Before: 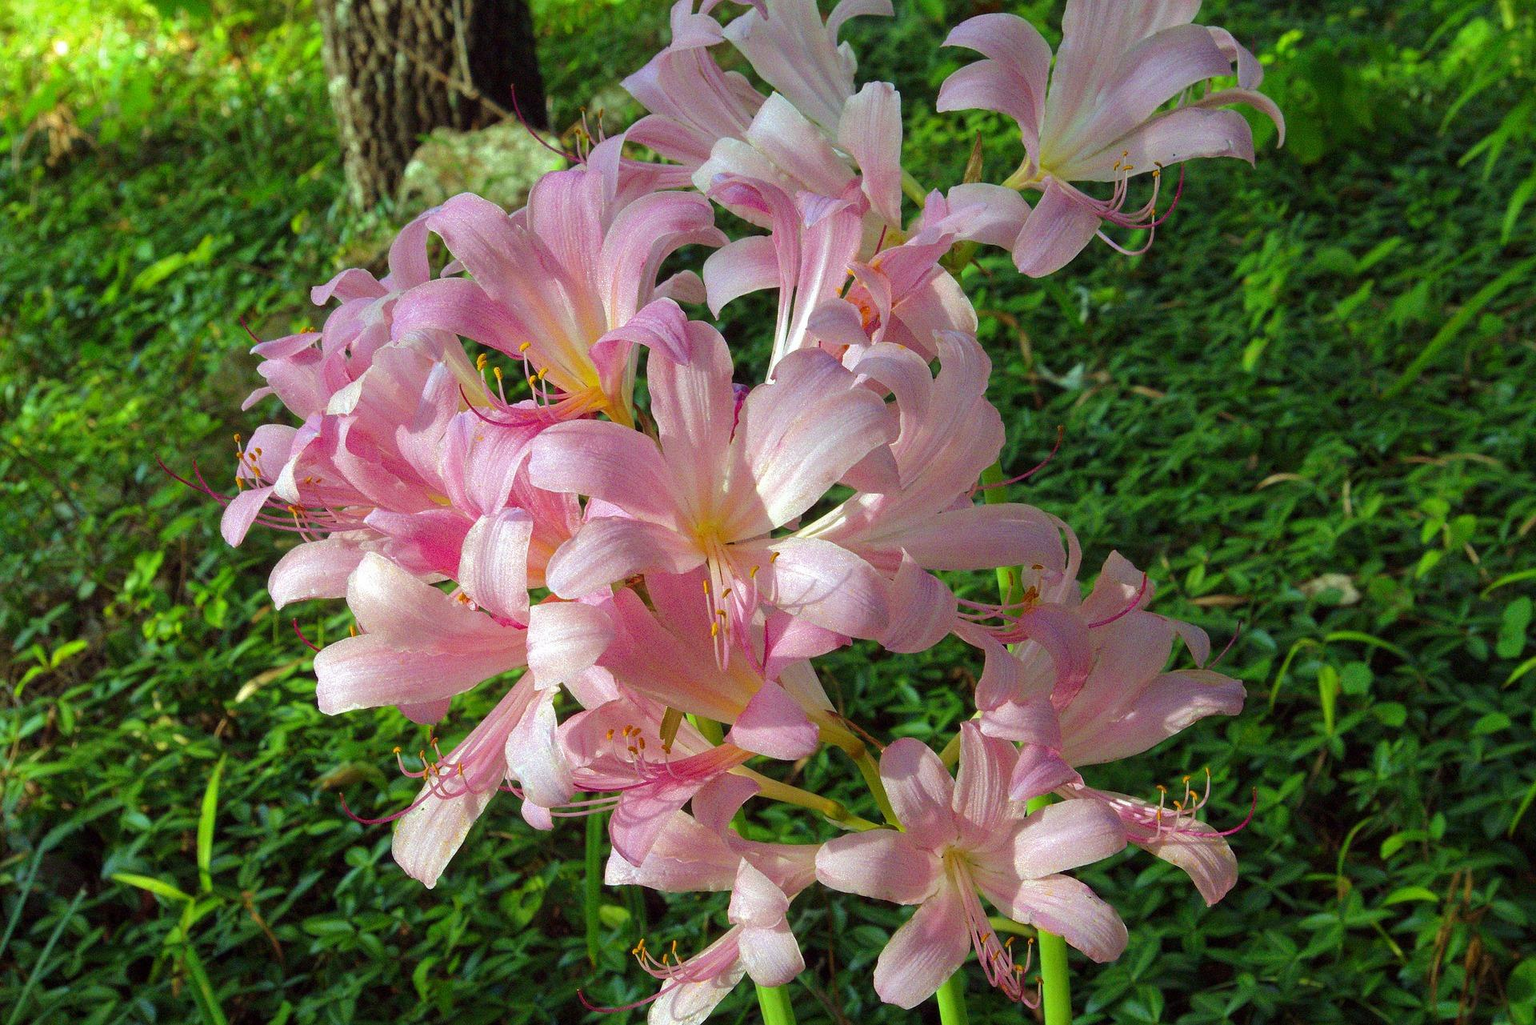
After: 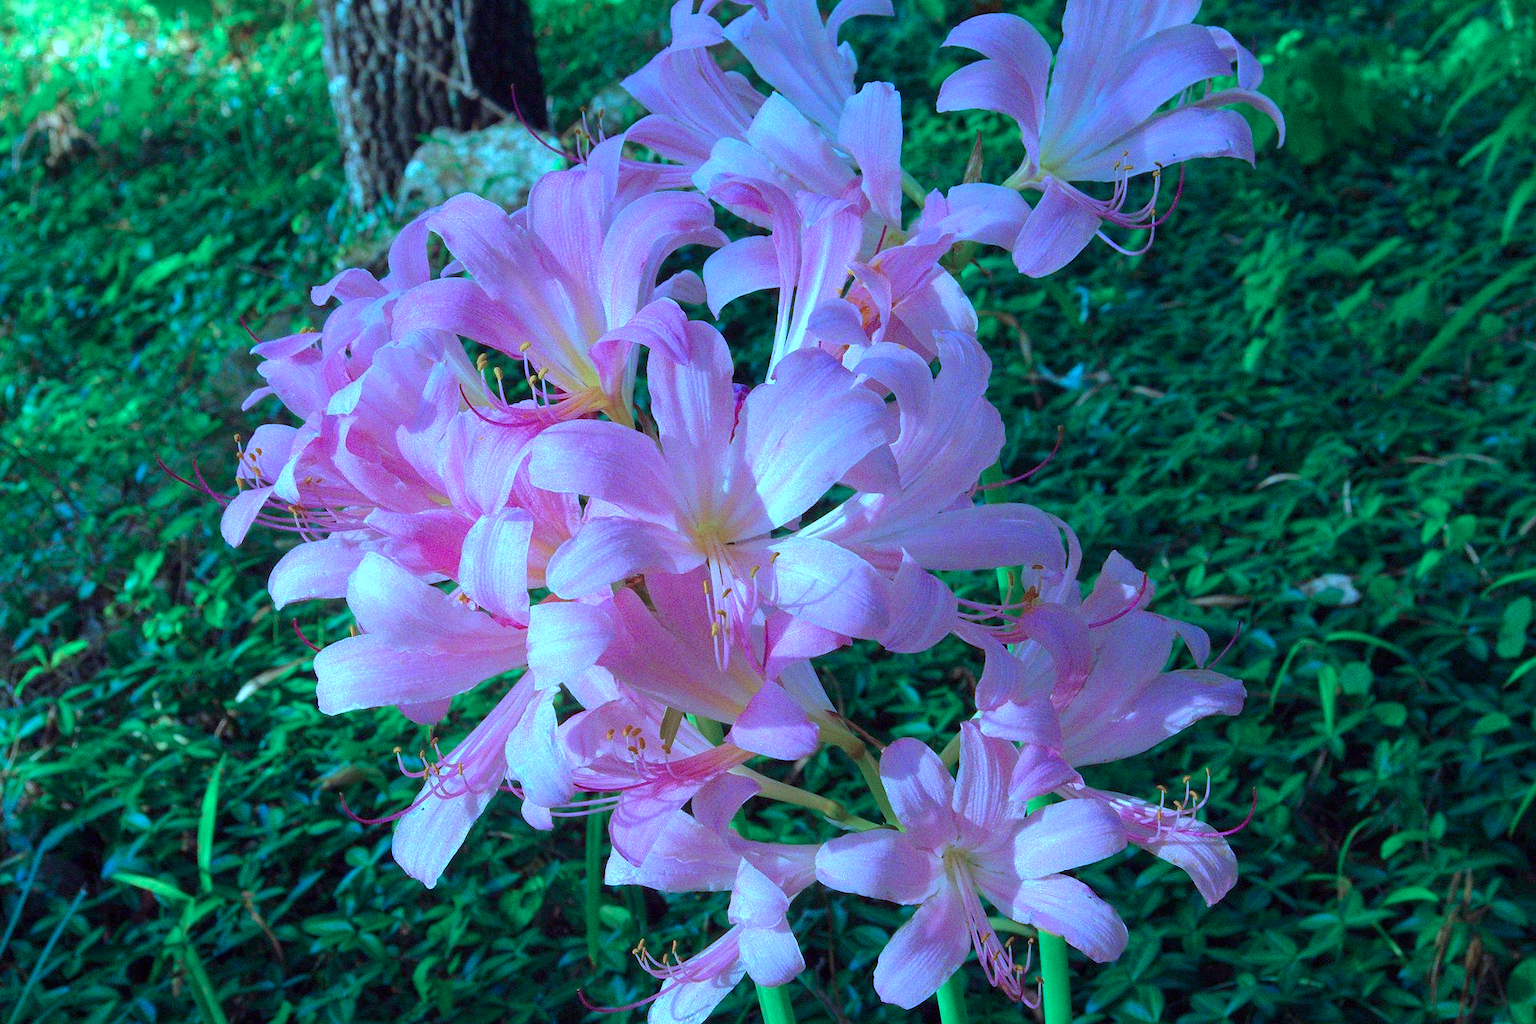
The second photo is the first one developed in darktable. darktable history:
color calibration: illuminant custom, x 0.46, y 0.428, temperature 2642.83 K
tone equalizer: mask exposure compensation -0.508 EV
